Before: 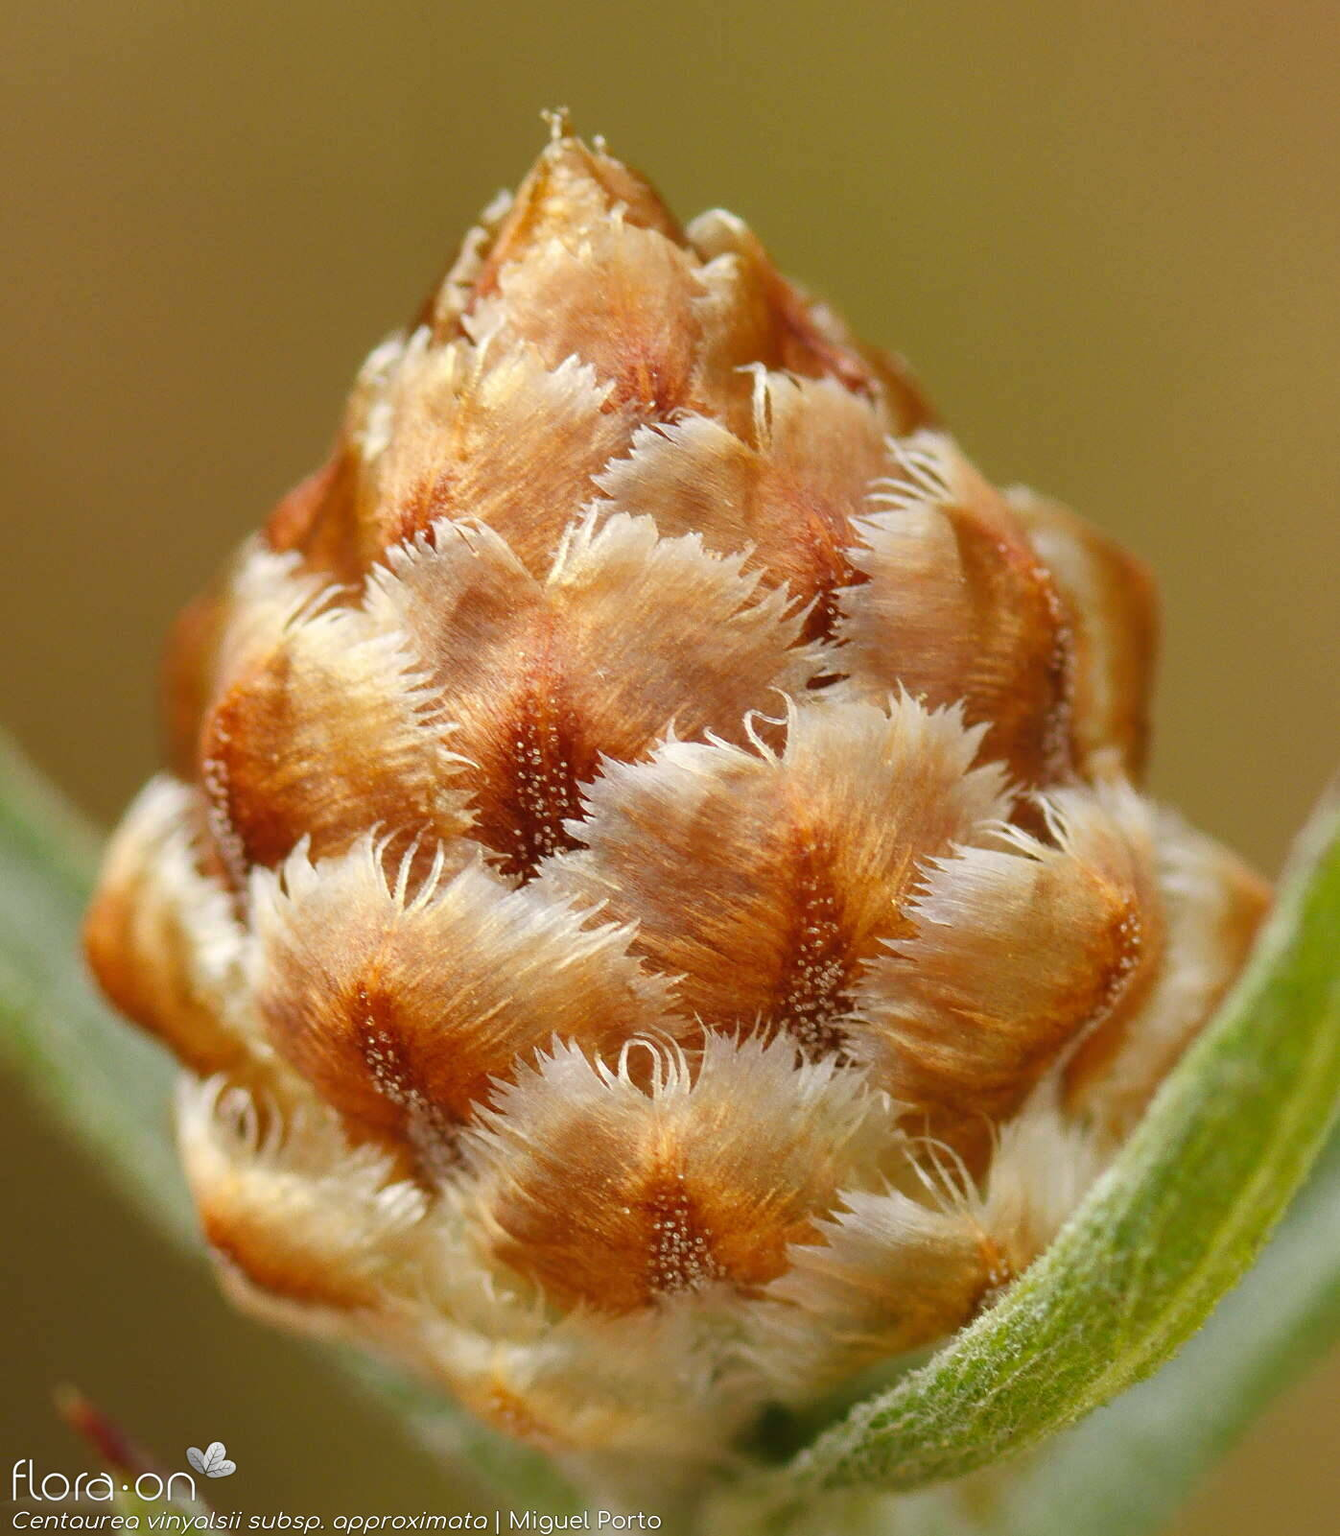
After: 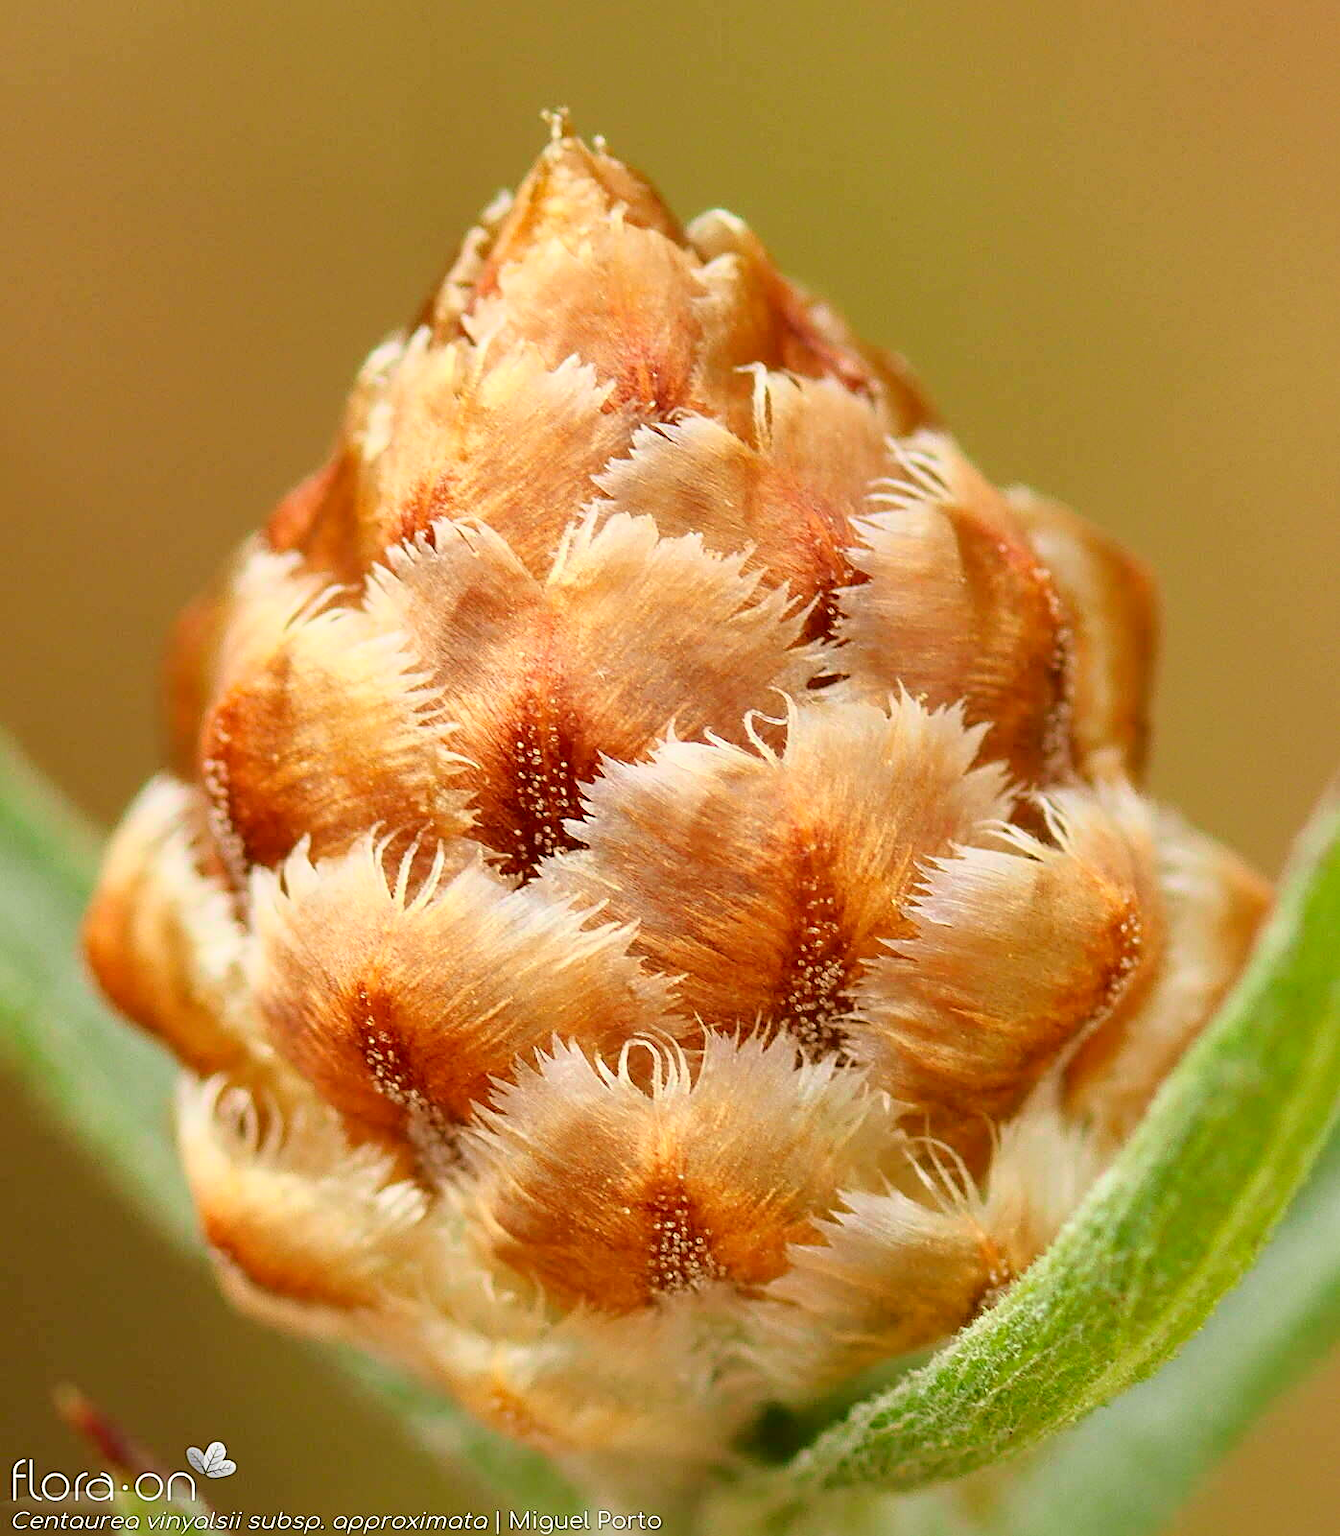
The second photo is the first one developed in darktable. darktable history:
sharpen: on, module defaults
tone curve: curves: ch0 [(0, 0) (0.091, 0.077) (0.389, 0.458) (0.745, 0.82) (0.844, 0.908) (0.909, 0.942) (1, 0.973)]; ch1 [(0, 0) (0.437, 0.404) (0.5, 0.5) (0.529, 0.55) (0.58, 0.6) (0.616, 0.649) (1, 1)]; ch2 [(0, 0) (0.442, 0.415) (0.5, 0.5) (0.535, 0.557) (0.585, 0.62) (1, 1)], color space Lab, independent channels, preserve colors none
